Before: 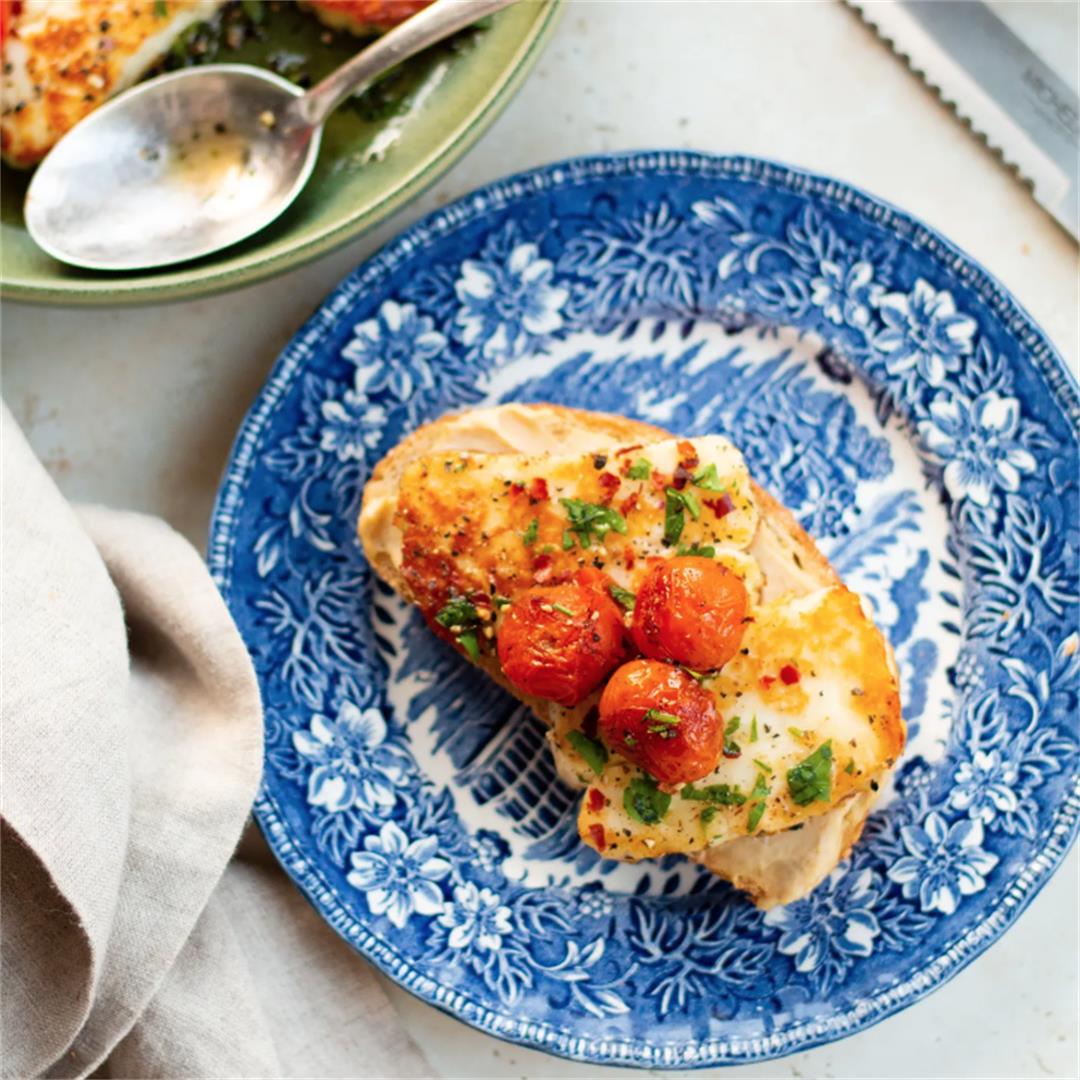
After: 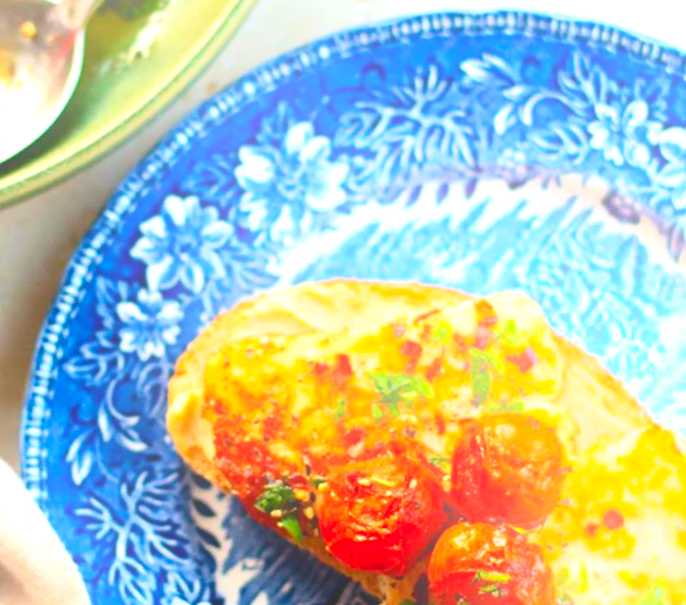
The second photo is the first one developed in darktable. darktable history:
rotate and perspective: rotation -6.83°, automatic cropping off
bloom: on, module defaults
exposure: exposure 0.7 EV, compensate highlight preservation false
crop: left 20.932%, top 15.471%, right 21.848%, bottom 34.081%
contrast brightness saturation: contrast 0.16, saturation 0.32
